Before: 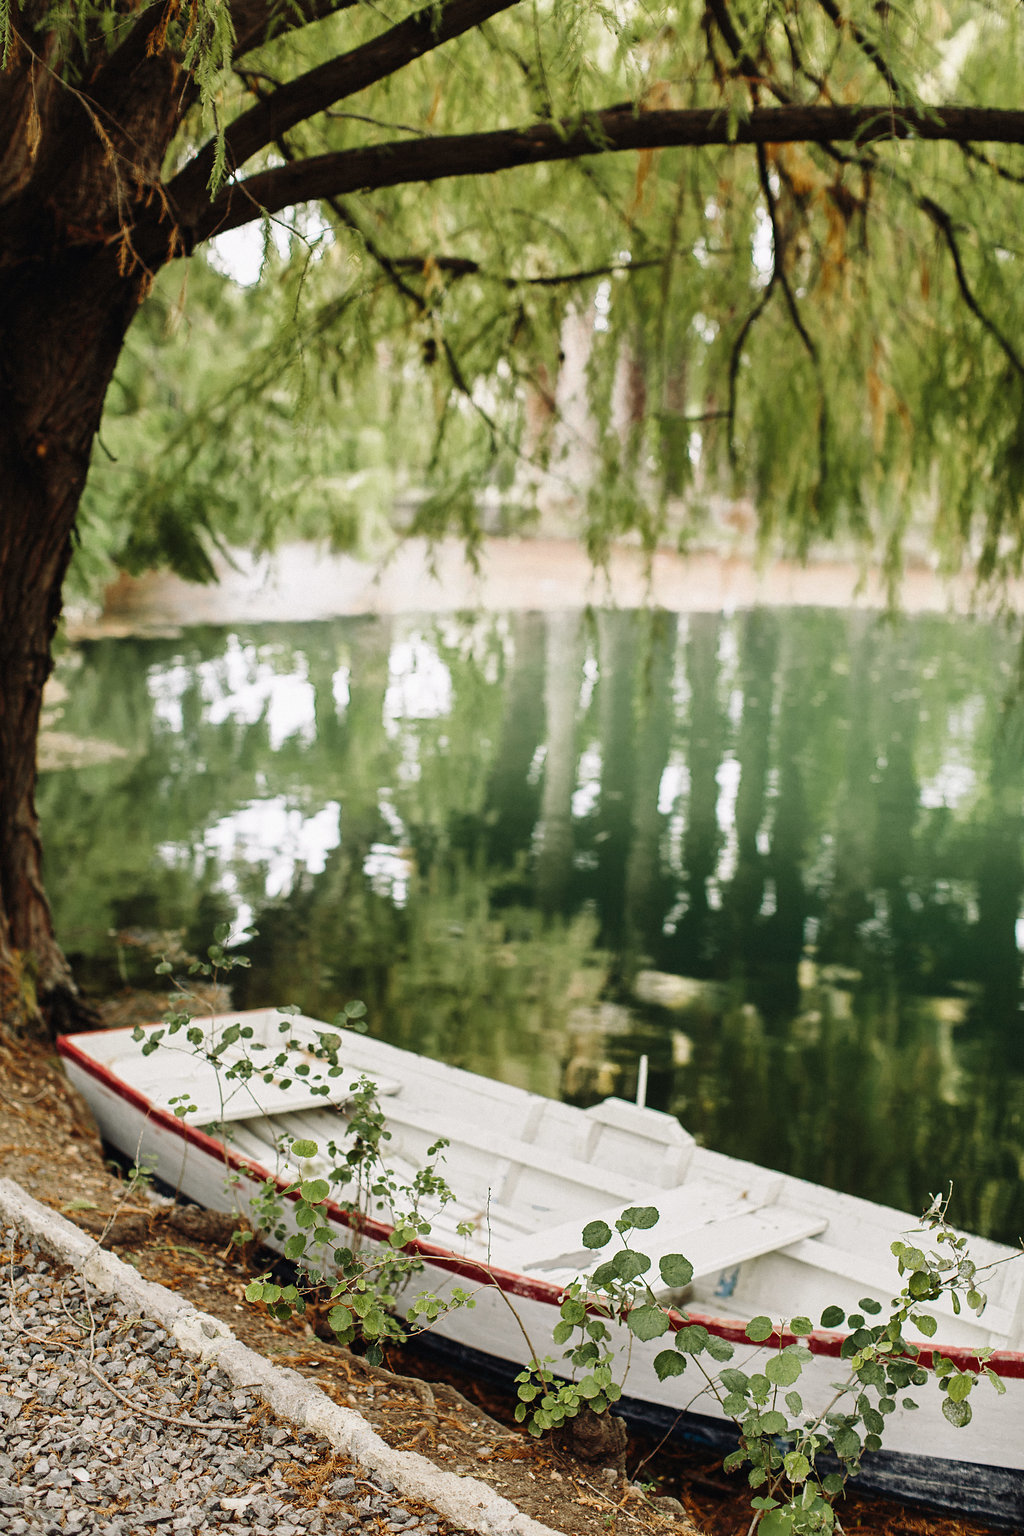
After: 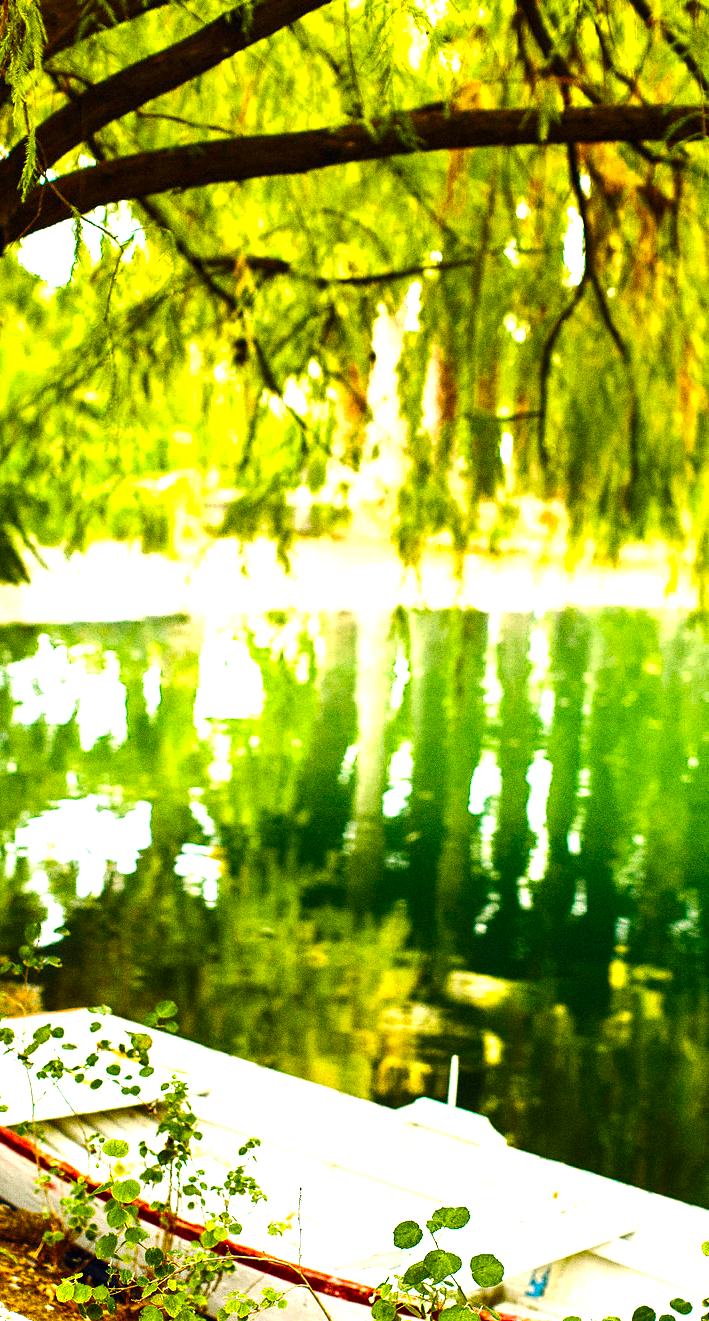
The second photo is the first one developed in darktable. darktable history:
crop: left 18.479%, right 12.2%, bottom 13.971%
contrast brightness saturation: contrast 0.04, saturation 0.16
color balance rgb: linear chroma grading › shadows -40%, linear chroma grading › highlights 40%, linear chroma grading › global chroma 45%, linear chroma grading › mid-tones -30%, perceptual saturation grading › global saturation 55%, perceptual saturation grading › highlights -50%, perceptual saturation grading › mid-tones 40%, perceptual saturation grading › shadows 30%, perceptual brilliance grading › global brilliance 20%, perceptual brilliance grading › shadows -40%, global vibrance 35%
exposure: exposure 0.574 EV, compensate highlight preservation false
local contrast: highlights 100%, shadows 100%, detail 120%, midtone range 0.2
grain: coarseness 0.09 ISO, strength 40%
